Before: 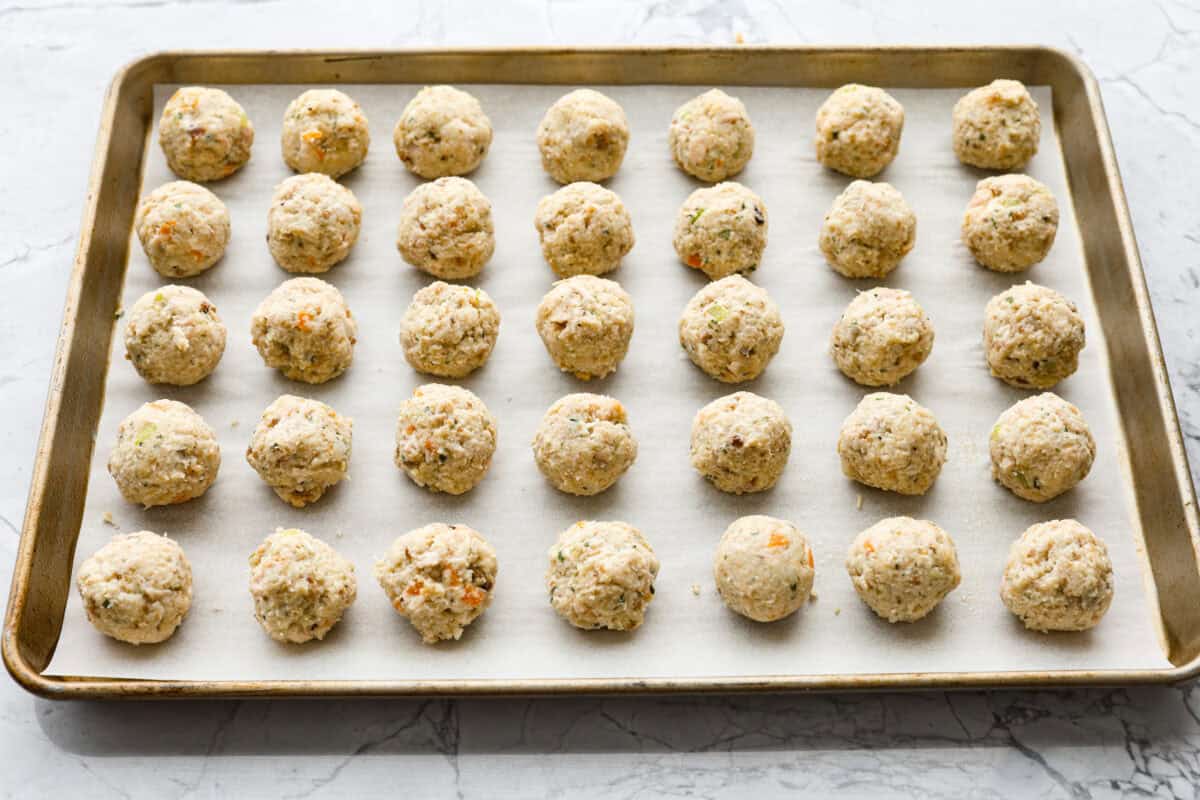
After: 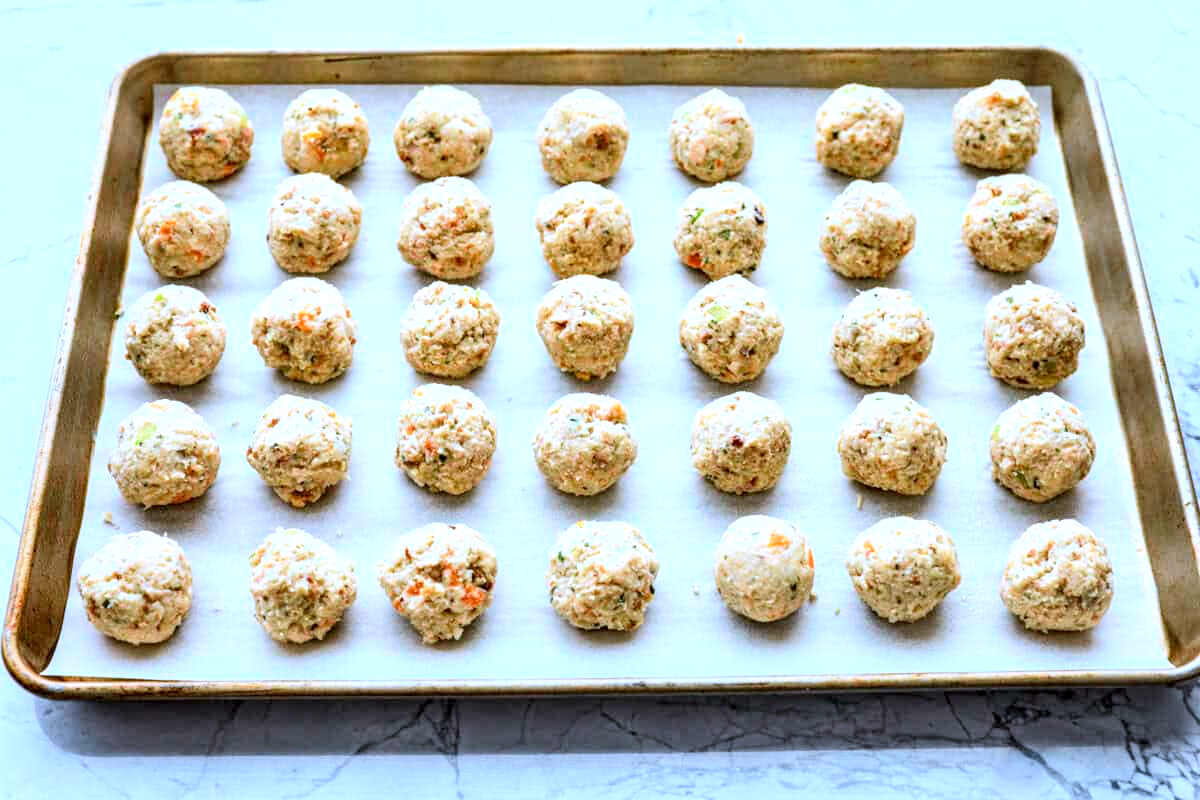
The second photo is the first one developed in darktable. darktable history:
levels: levels [0.031, 0.5, 0.969]
local contrast: detail 140%
color calibration: illuminant custom, x 0.39, y 0.392, temperature 3856.94 K
tone curve: curves: ch0 [(0, 0) (0.051, 0.027) (0.096, 0.071) (0.219, 0.248) (0.428, 0.52) (0.596, 0.713) (0.727, 0.823) (0.859, 0.924) (1, 1)]; ch1 [(0, 0) (0.1, 0.038) (0.318, 0.221) (0.413, 0.325) (0.443, 0.412) (0.483, 0.474) (0.503, 0.501) (0.516, 0.515) (0.548, 0.575) (0.561, 0.596) (0.594, 0.647) (0.666, 0.701) (1, 1)]; ch2 [(0, 0) (0.453, 0.435) (0.479, 0.476) (0.504, 0.5) (0.52, 0.526) (0.557, 0.585) (0.583, 0.608) (0.824, 0.815) (1, 1)], color space Lab, independent channels, preserve colors none
